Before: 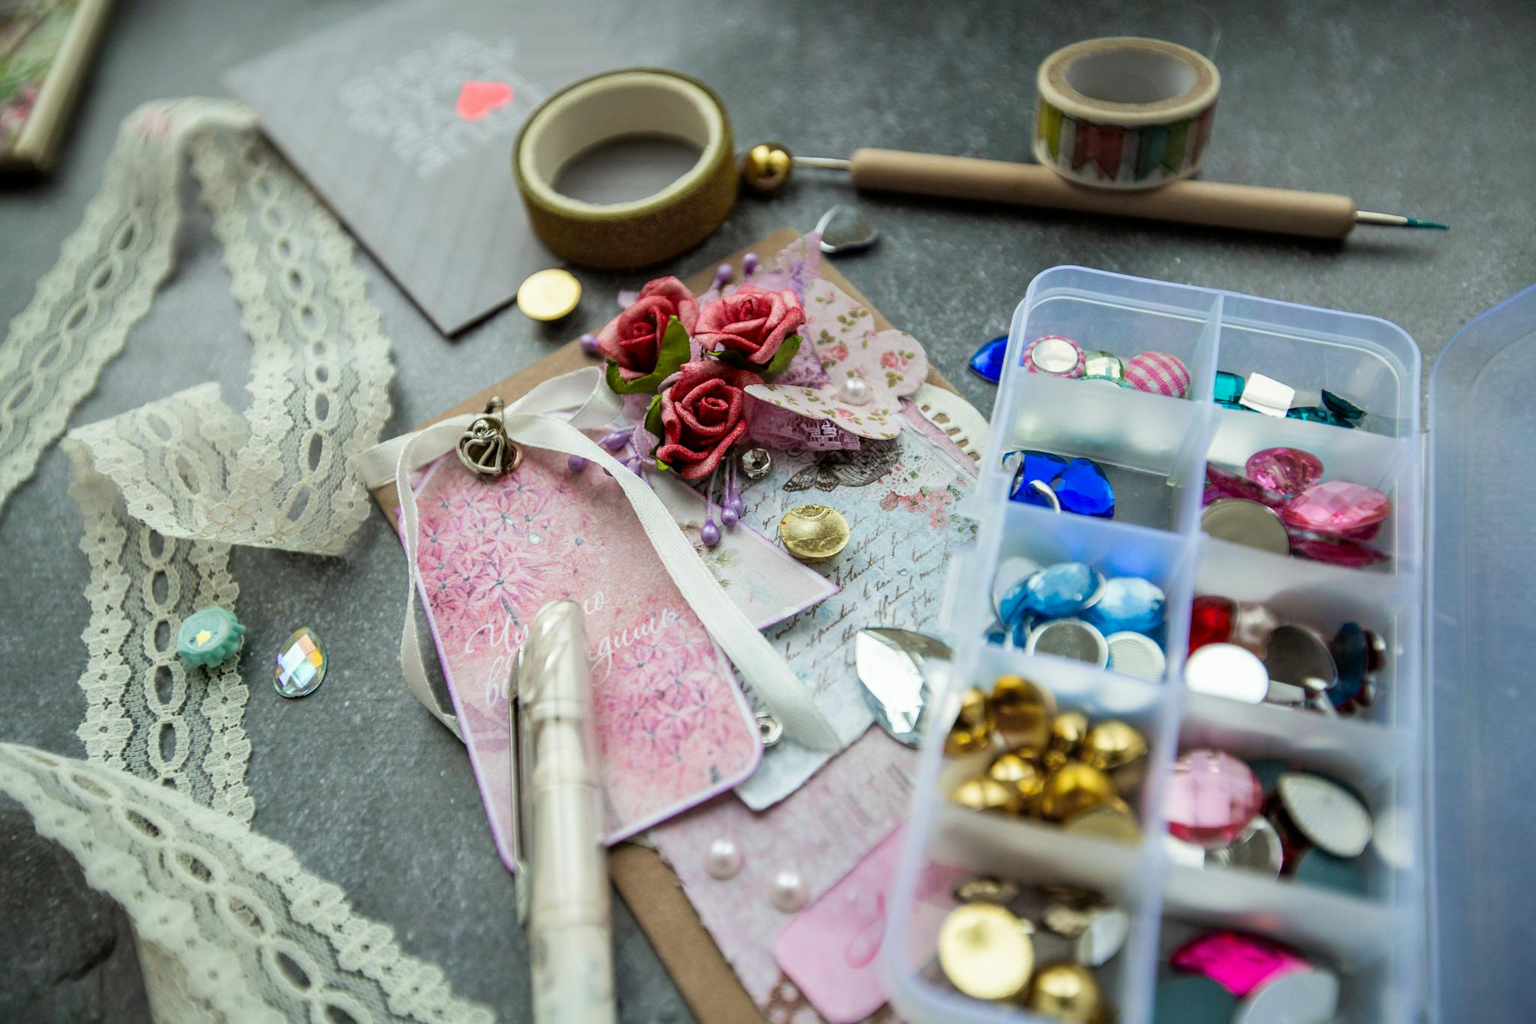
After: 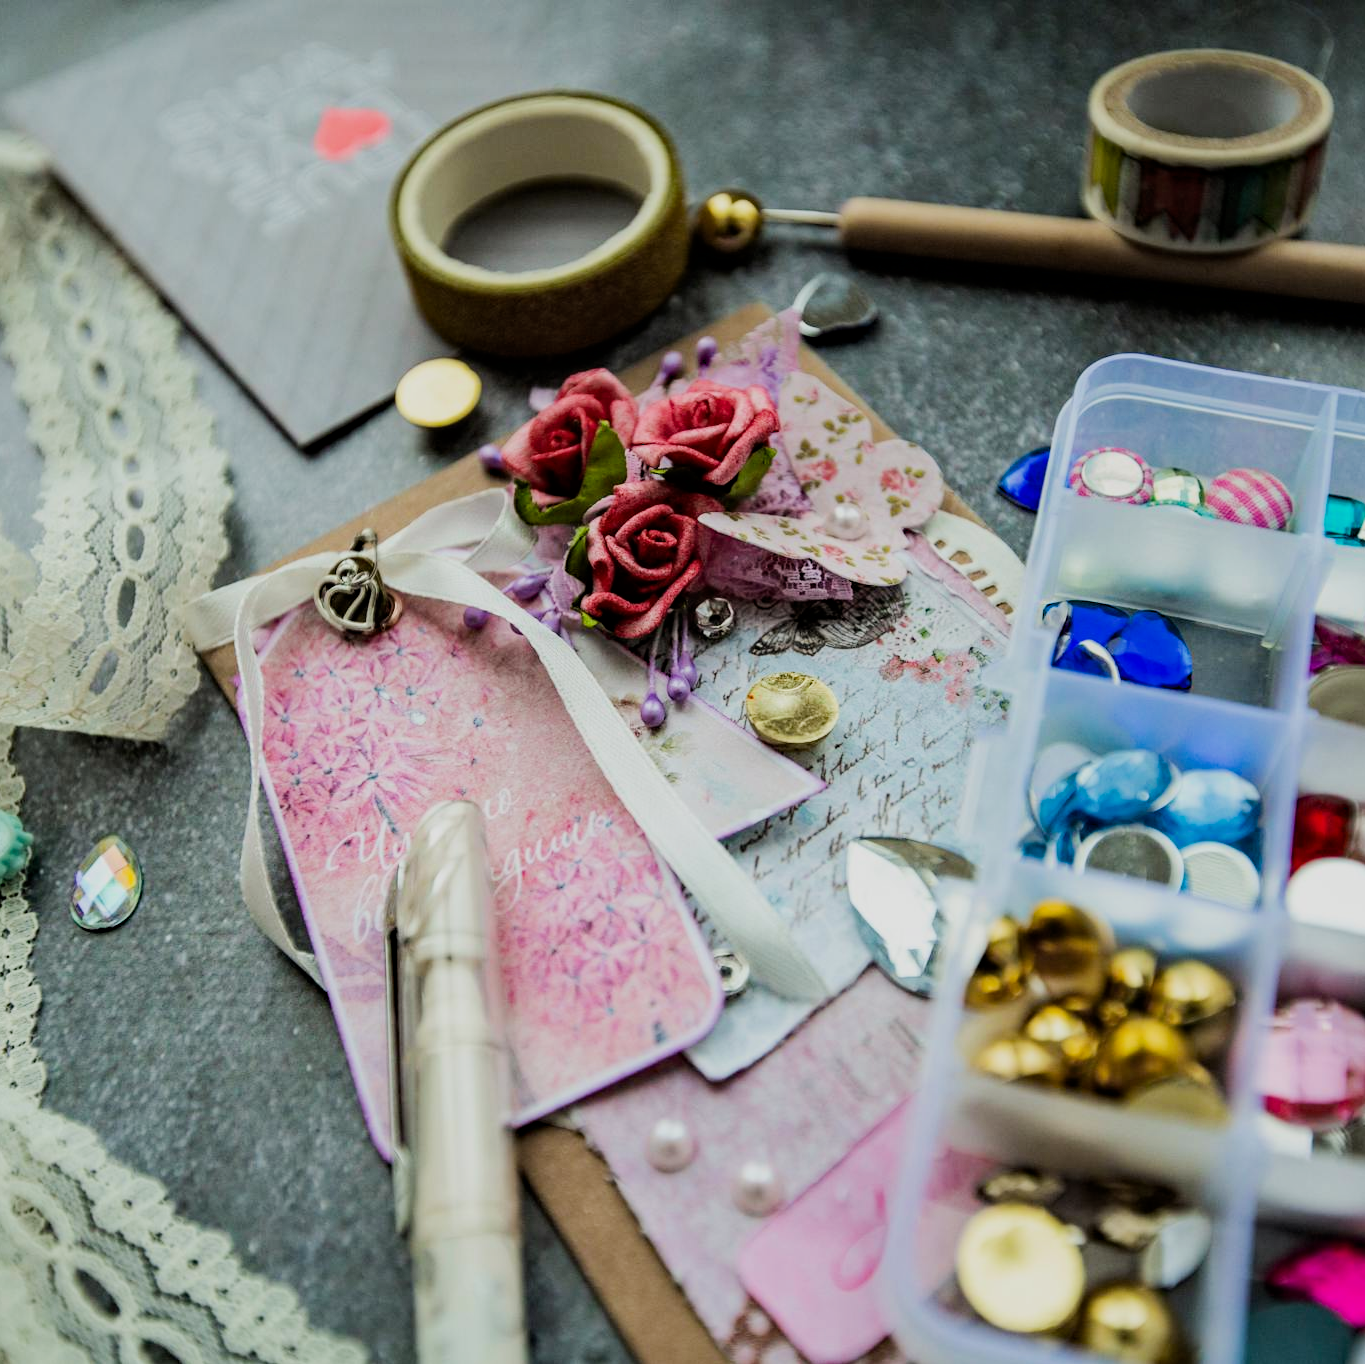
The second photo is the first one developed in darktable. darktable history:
filmic rgb: black relative exposure -16 EV, white relative exposure 6.92 EV, hardness 4.7
haze removal: strength 0.29, distance 0.25, compatibility mode true, adaptive false
crop and rotate: left 14.385%, right 18.948%
tone equalizer: -8 EV -0.417 EV, -7 EV -0.389 EV, -6 EV -0.333 EV, -5 EV -0.222 EV, -3 EV 0.222 EV, -2 EV 0.333 EV, -1 EV 0.389 EV, +0 EV 0.417 EV, edges refinement/feathering 500, mask exposure compensation -1.57 EV, preserve details no
